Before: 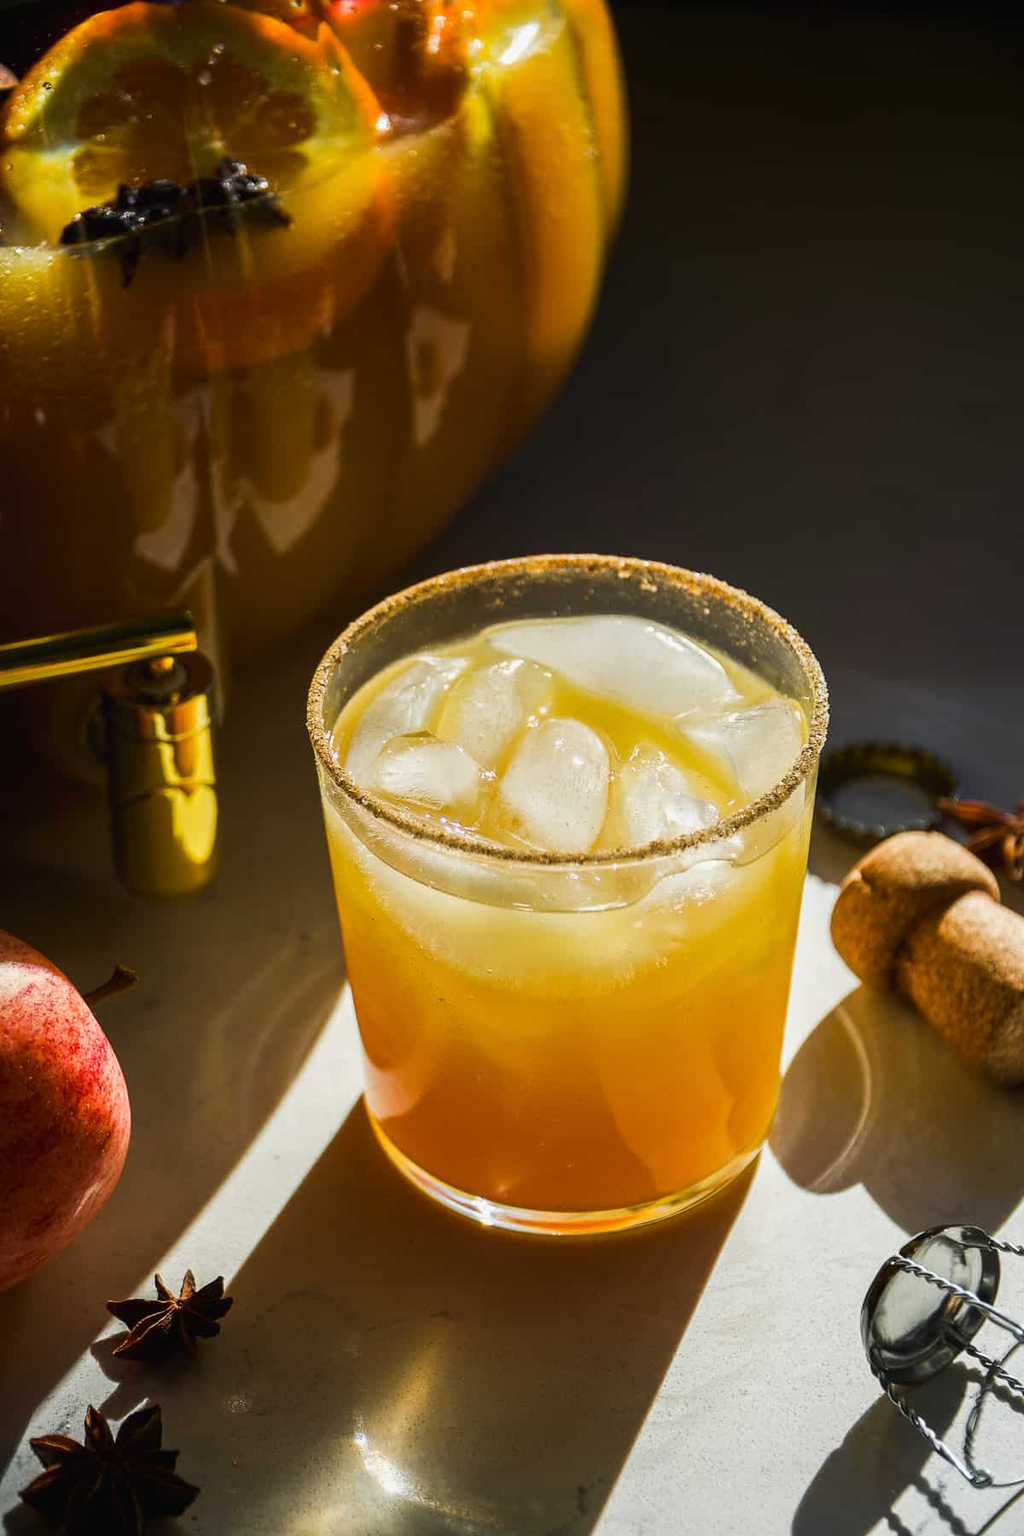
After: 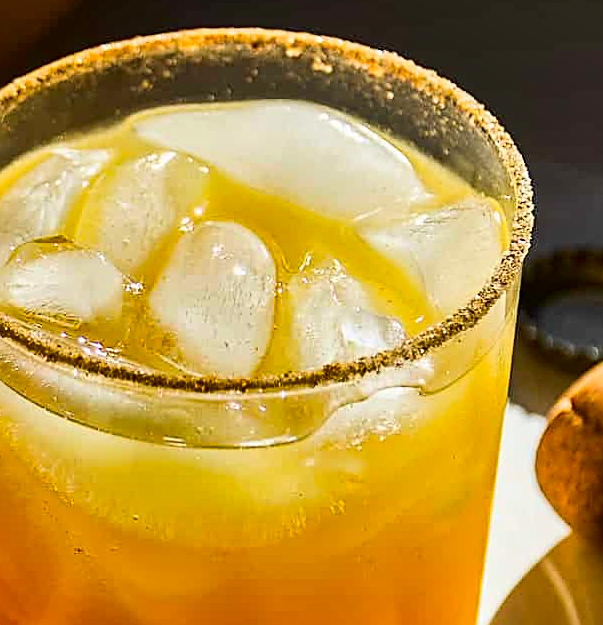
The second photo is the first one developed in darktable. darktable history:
sharpen: amount 0.736
contrast brightness saturation: contrast 0.081, saturation 0.196
shadows and highlights: radius 106.3, shadows 45.95, highlights -66.54, low approximation 0.01, soften with gaussian
haze removal: compatibility mode true, adaptive false
tone curve: curves: ch0 [(0, 0) (0.004, 0.001) (0.133, 0.112) (0.325, 0.362) (0.832, 0.893) (1, 1)], color space Lab, independent channels, preserve colors none
crop: left 36.514%, top 34.532%, right 13.185%, bottom 30.701%
